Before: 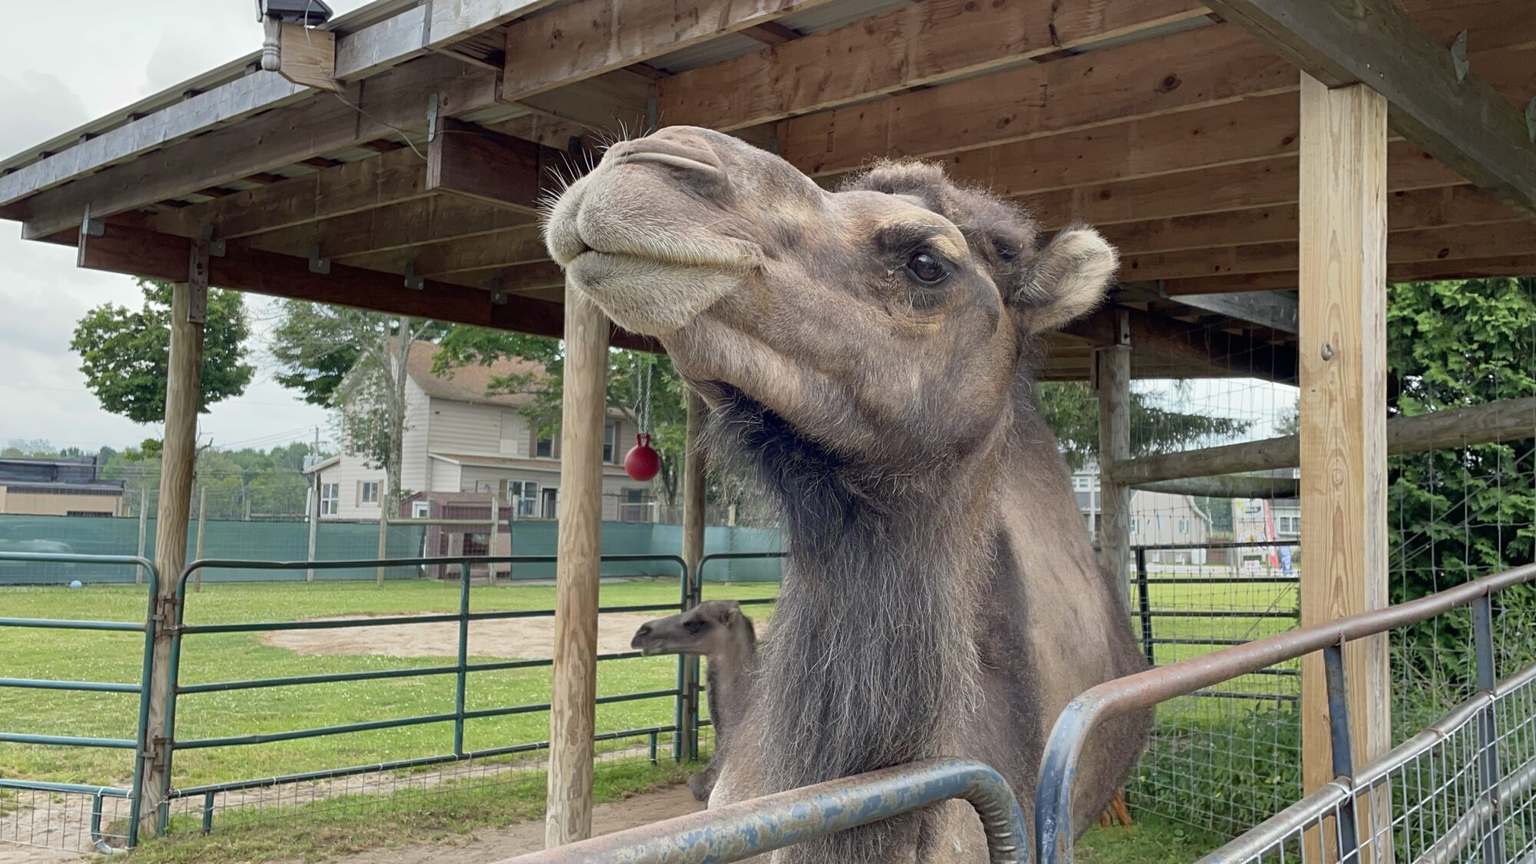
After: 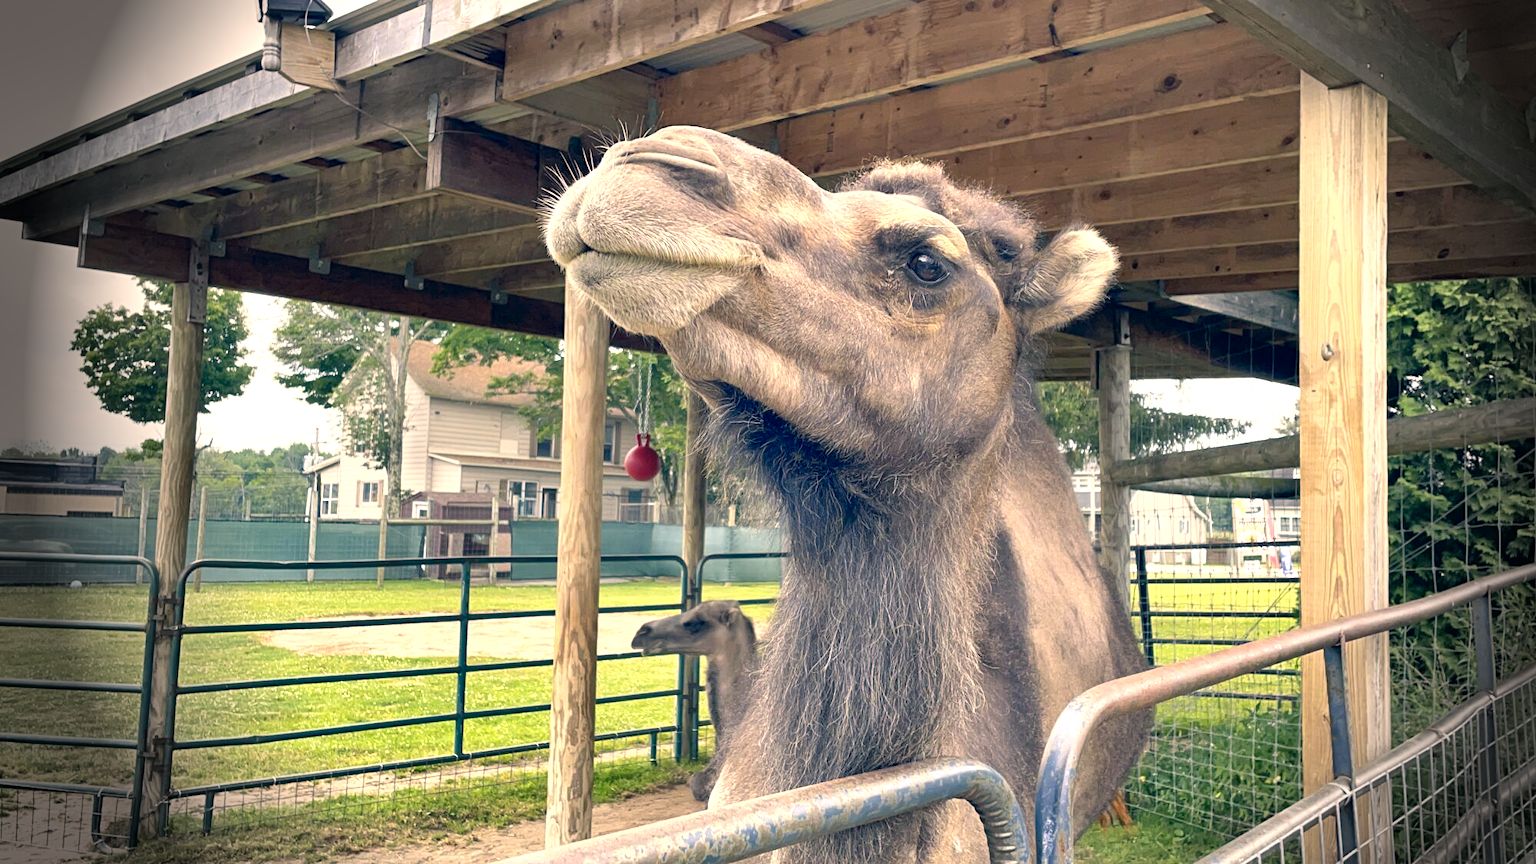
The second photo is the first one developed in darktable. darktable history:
color correction: highlights a* 10.32, highlights b* 14.66, shadows a* -9.59, shadows b* -15.02
exposure: black level correction 0.001, exposure 0.955 EV, compensate exposure bias true, compensate highlight preservation false
shadows and highlights: soften with gaussian
vignetting: fall-off start 76.42%, fall-off radius 27.36%, brightness -0.872, center (0.037, -0.09), width/height ratio 0.971
